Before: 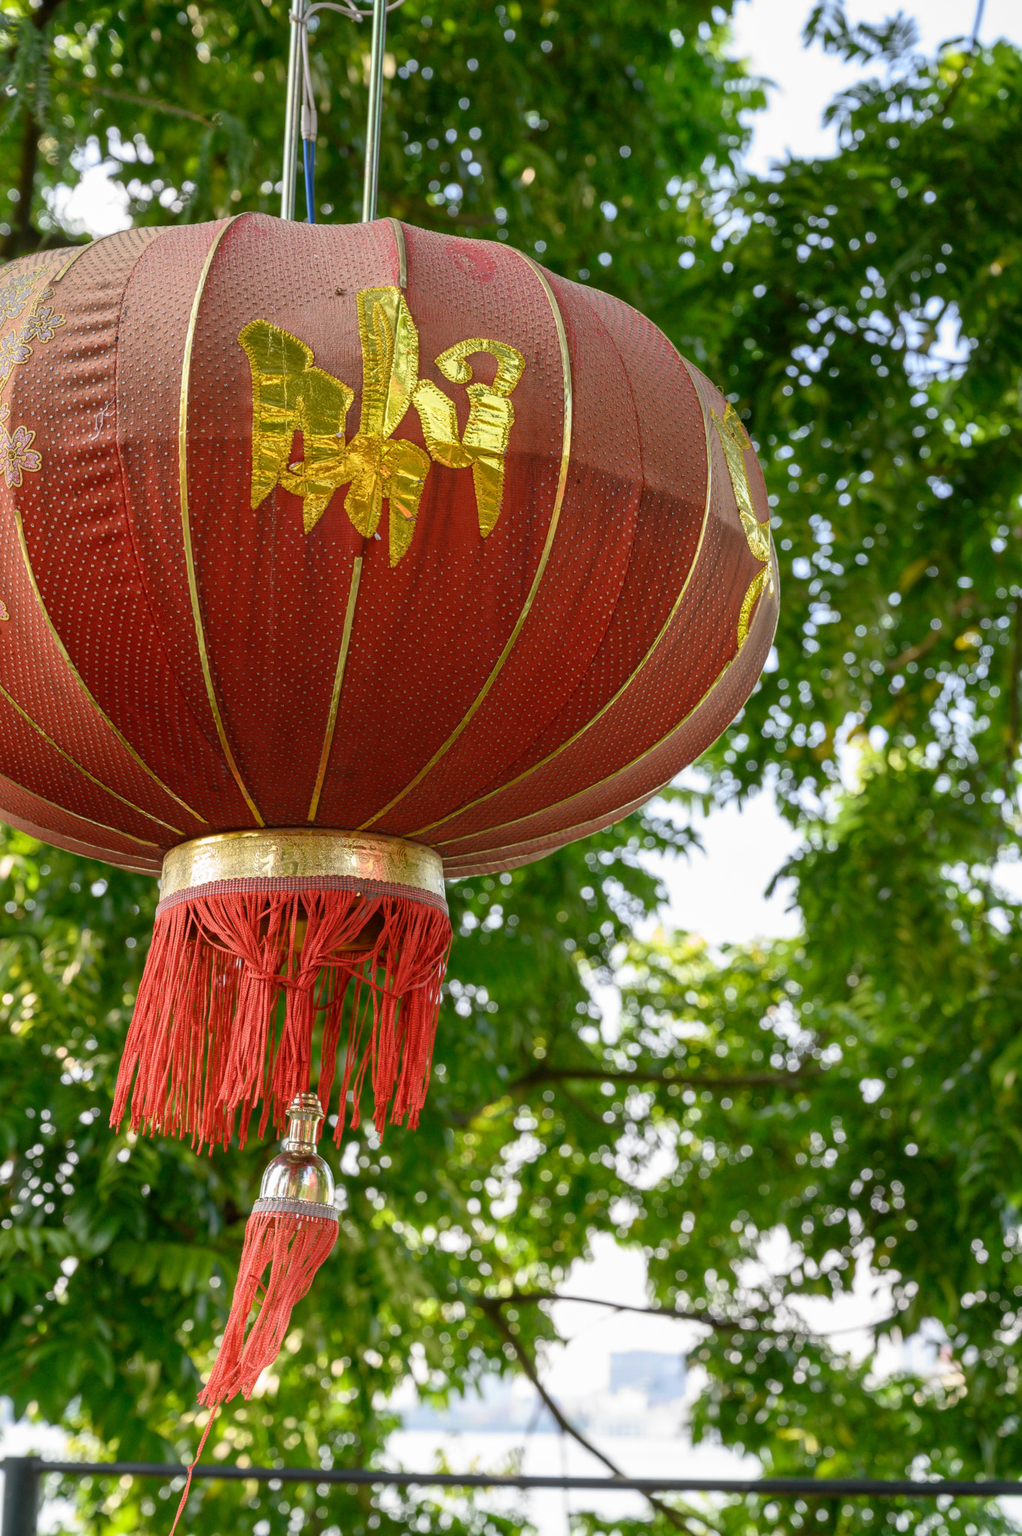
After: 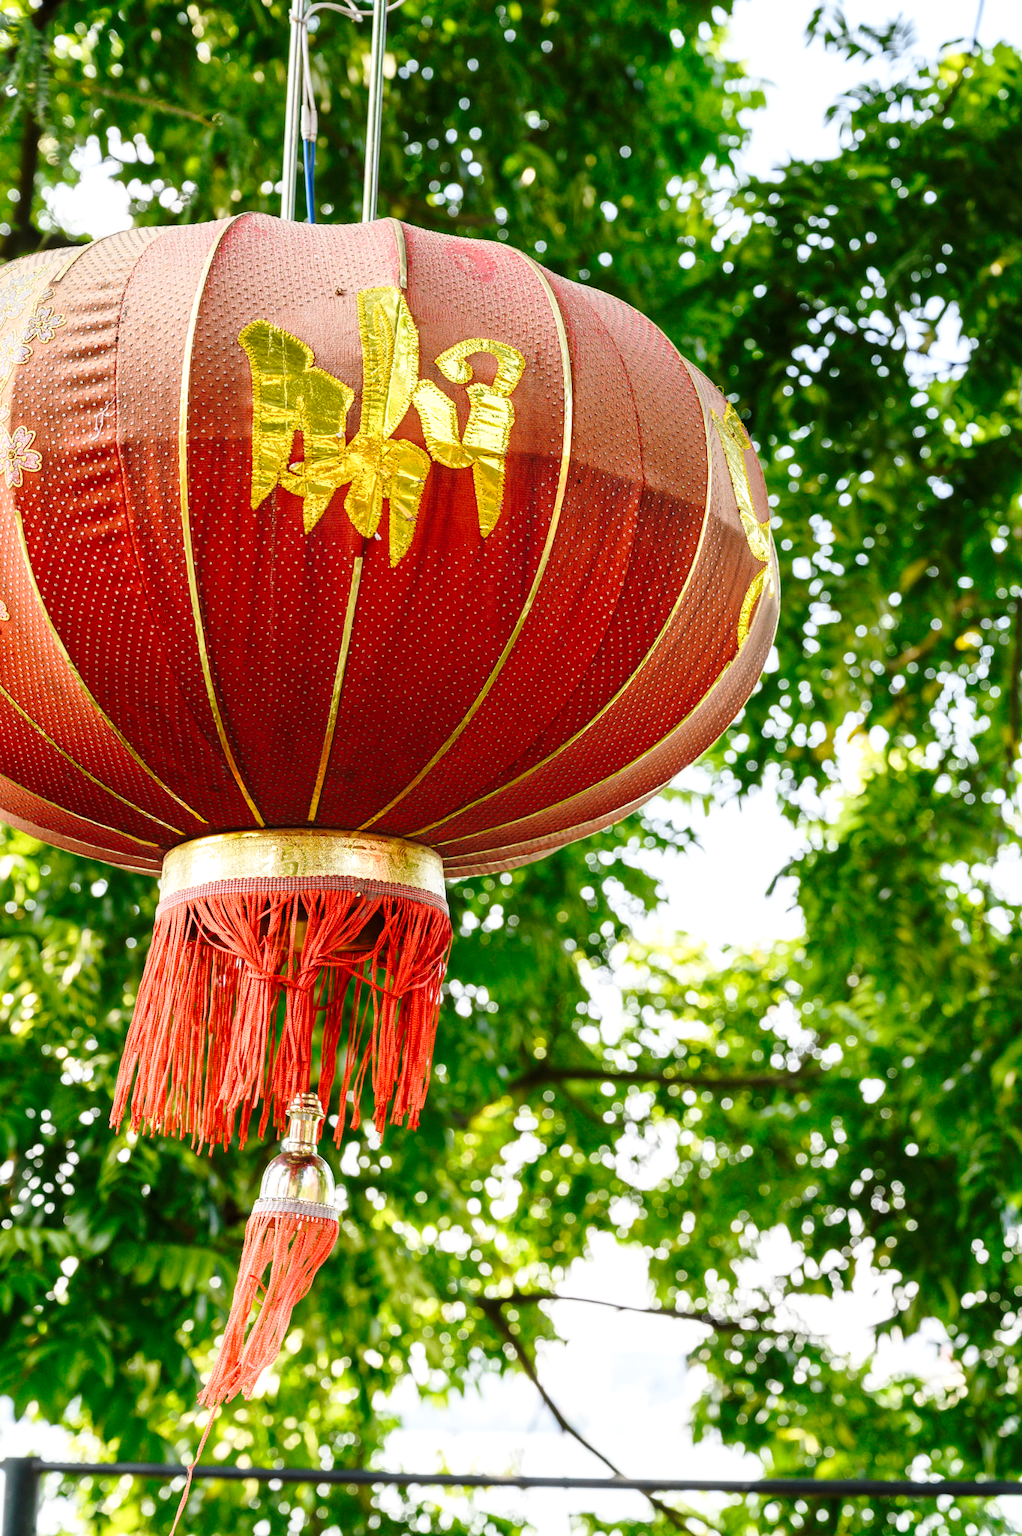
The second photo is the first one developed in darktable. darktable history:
base curve: curves: ch0 [(0, 0) (0.028, 0.03) (0.121, 0.232) (0.46, 0.748) (0.859, 0.968) (1, 1)], preserve colors none
tone equalizer: -8 EV -0.417 EV, -7 EV -0.389 EV, -6 EV -0.333 EV, -5 EV -0.222 EV, -3 EV 0.222 EV, -2 EV 0.333 EV, -1 EV 0.389 EV, +0 EV 0.417 EV, edges refinement/feathering 500, mask exposure compensation -1.57 EV, preserve details no
